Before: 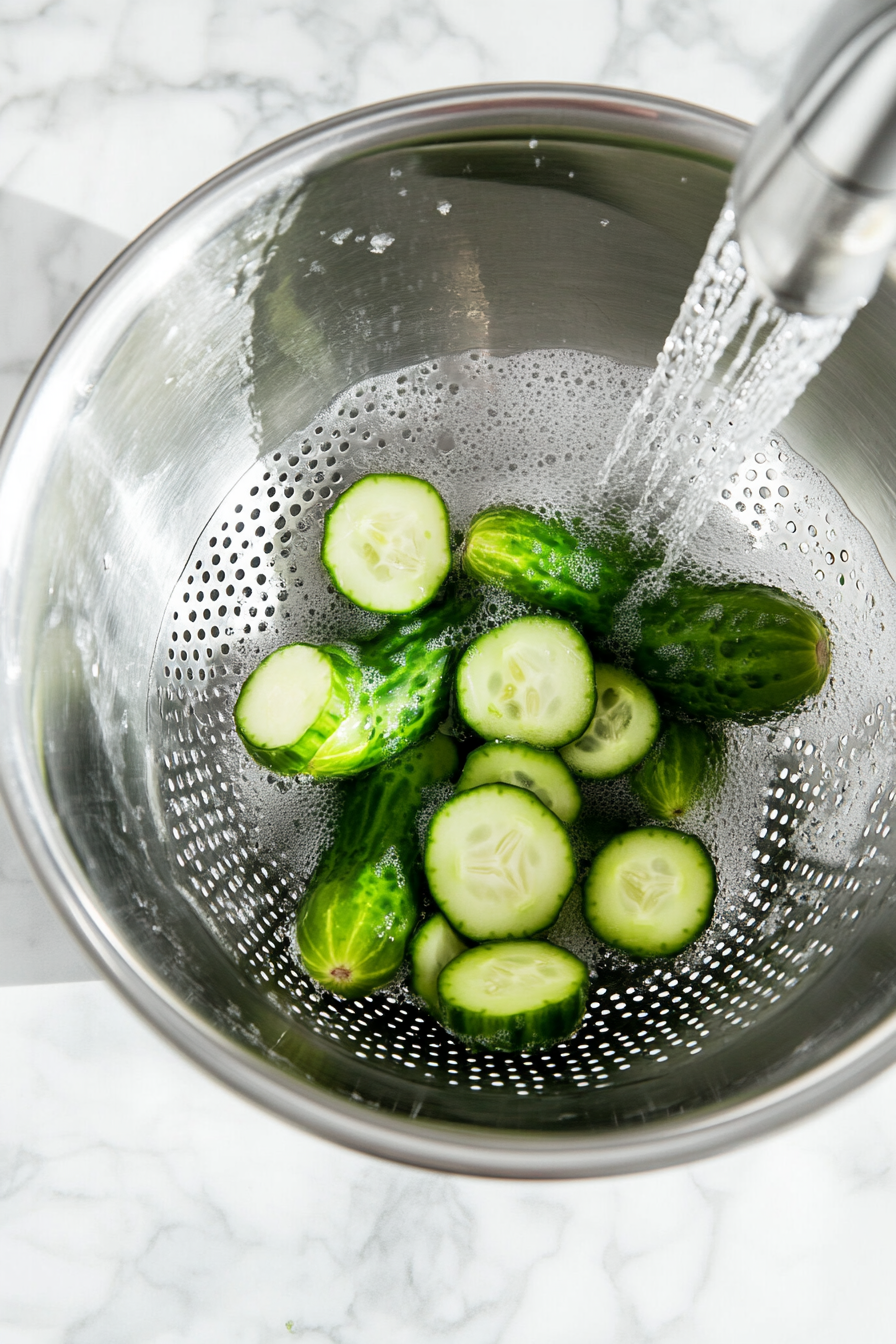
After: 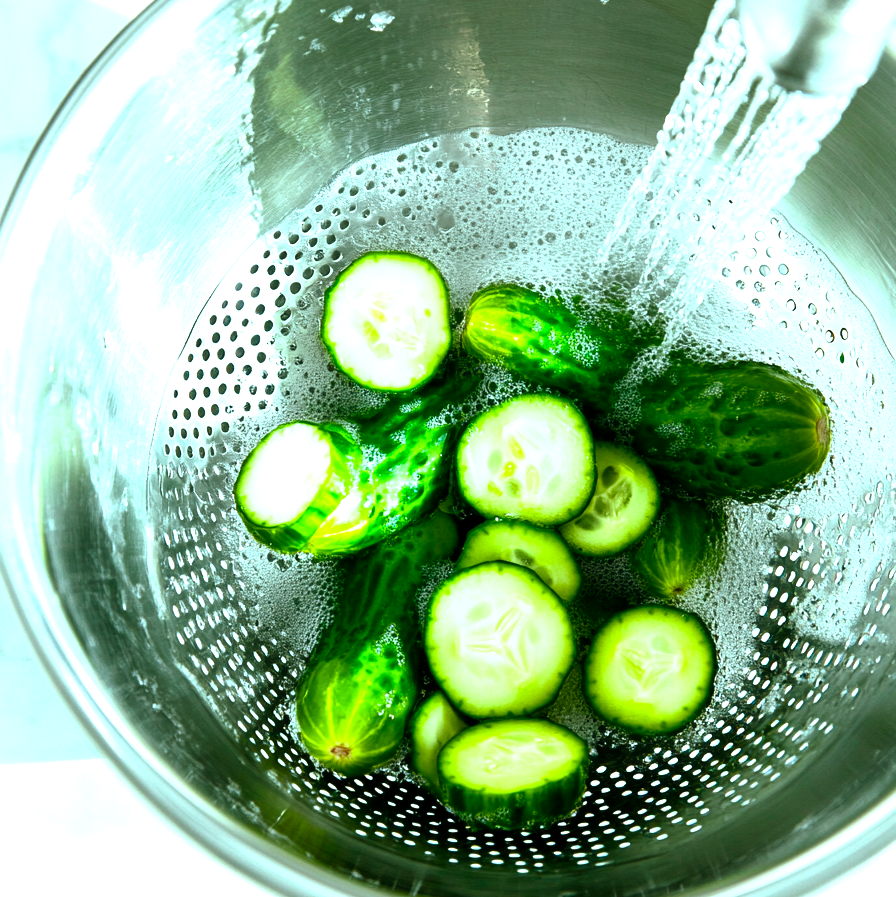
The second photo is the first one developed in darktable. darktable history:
color balance rgb: shadows lift › chroma 11.723%, shadows lift › hue 130.71°, highlights gain › chroma 4.049%, highlights gain › hue 200.99°, perceptual saturation grading › global saturation 29.443%, perceptual brilliance grading › global brilliance 12.432%, perceptual brilliance grading › highlights 15.016%
crop: top 16.547%, bottom 16.69%
